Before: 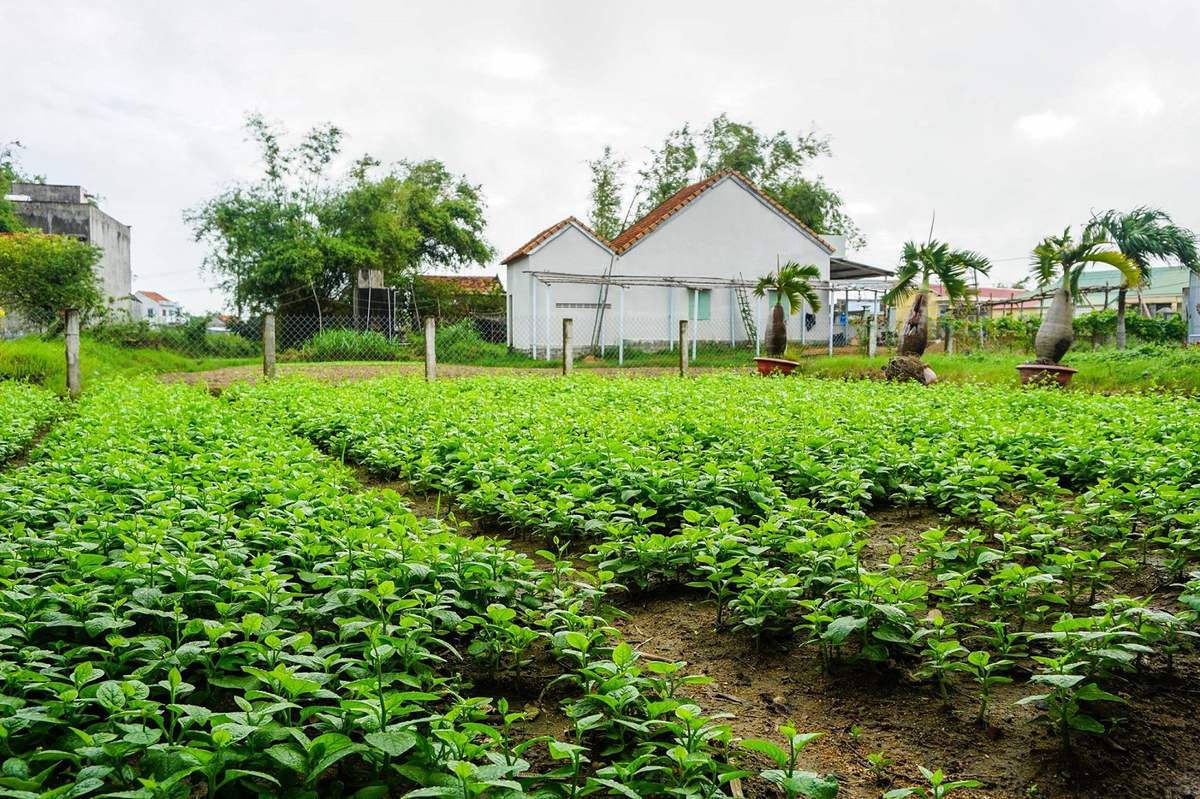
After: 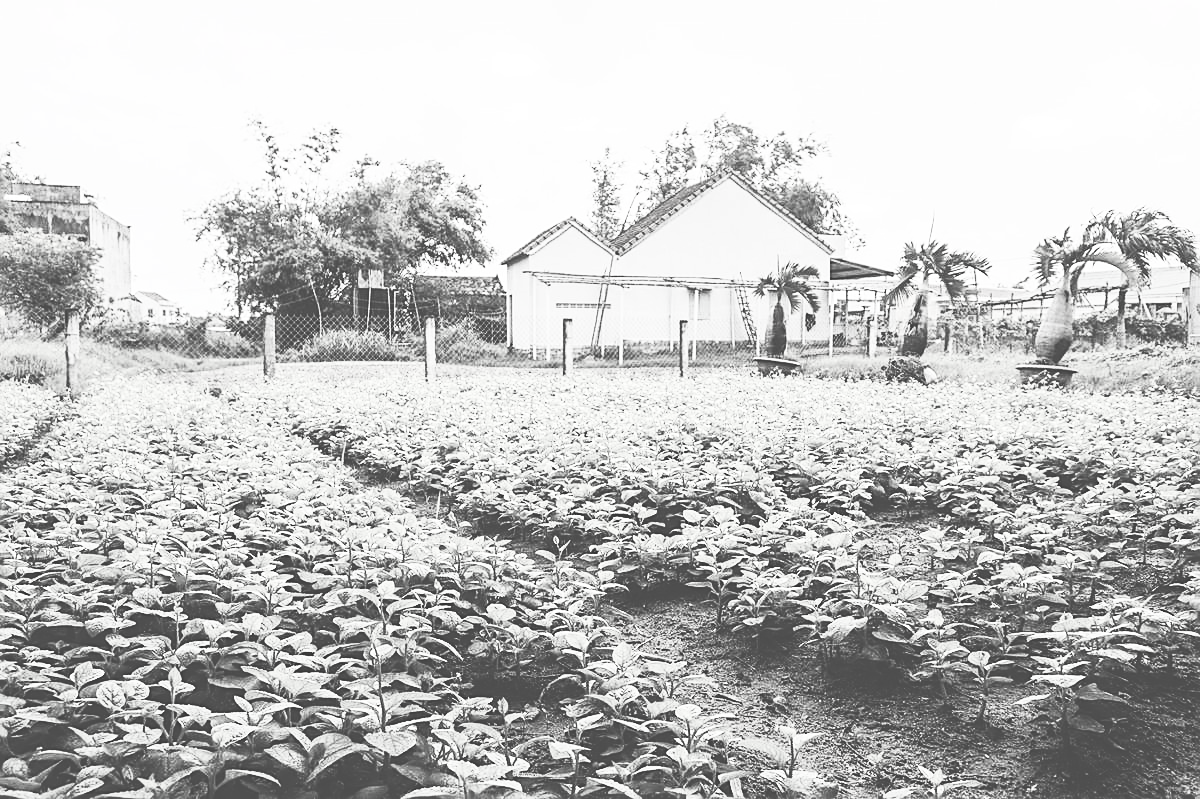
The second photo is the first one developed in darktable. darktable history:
exposure: black level correction -0.061, exposure -0.049 EV, compensate highlight preservation false
contrast brightness saturation: contrast 0.521, brightness 0.475, saturation -0.983
sharpen: on, module defaults
